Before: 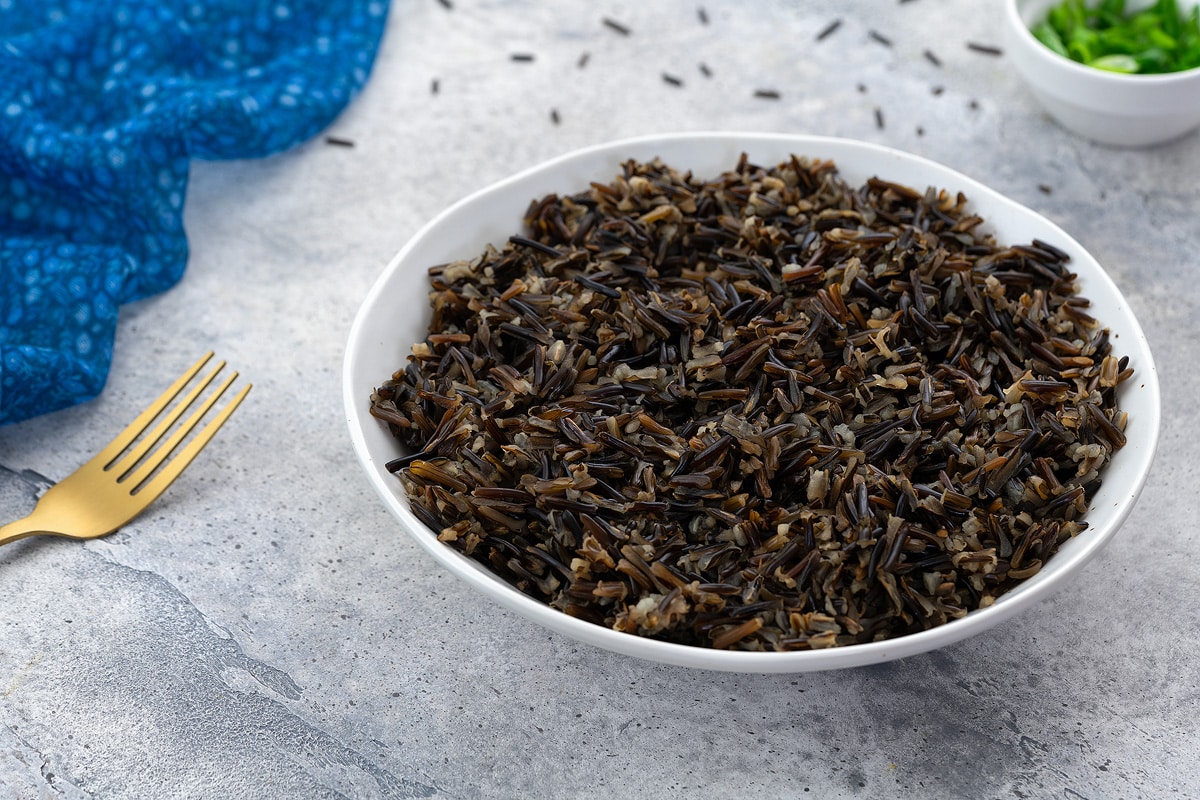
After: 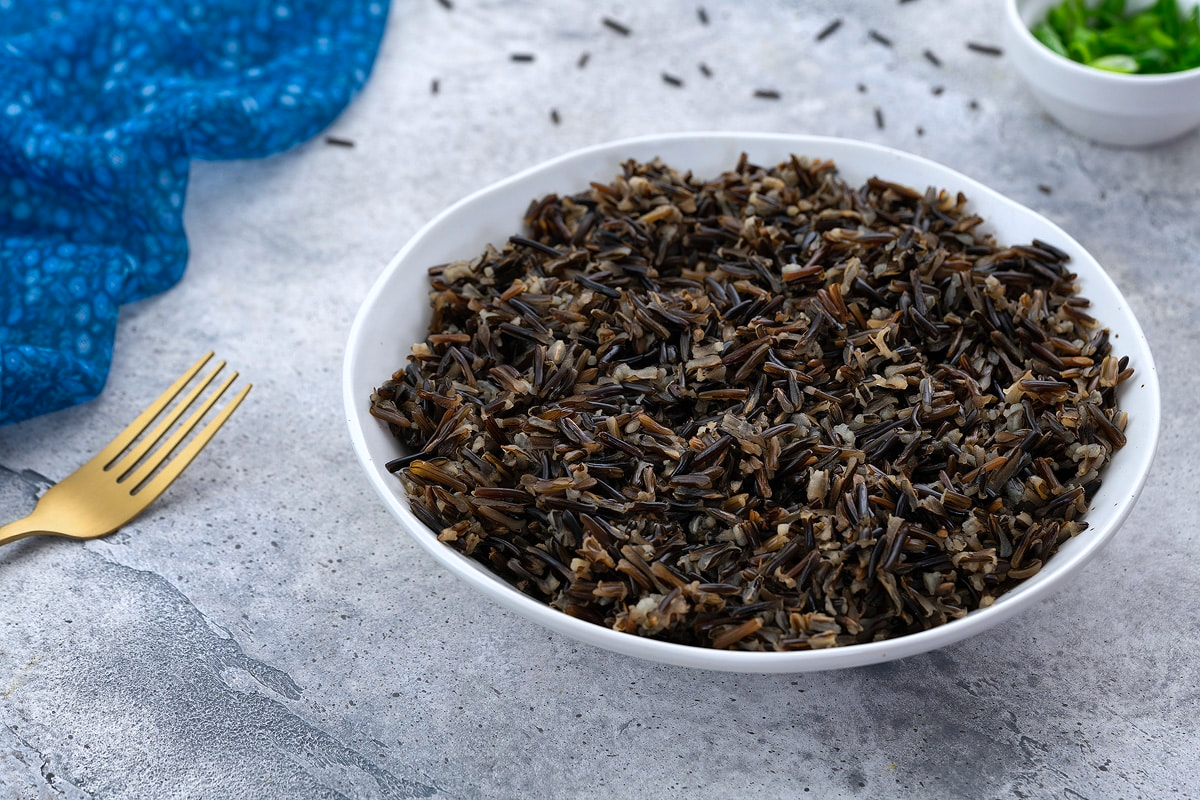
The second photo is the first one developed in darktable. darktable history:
shadows and highlights: radius 133.83, soften with gaussian
color correction: highlights a* -0.137, highlights b* -5.91, shadows a* -0.137, shadows b* -0.137
